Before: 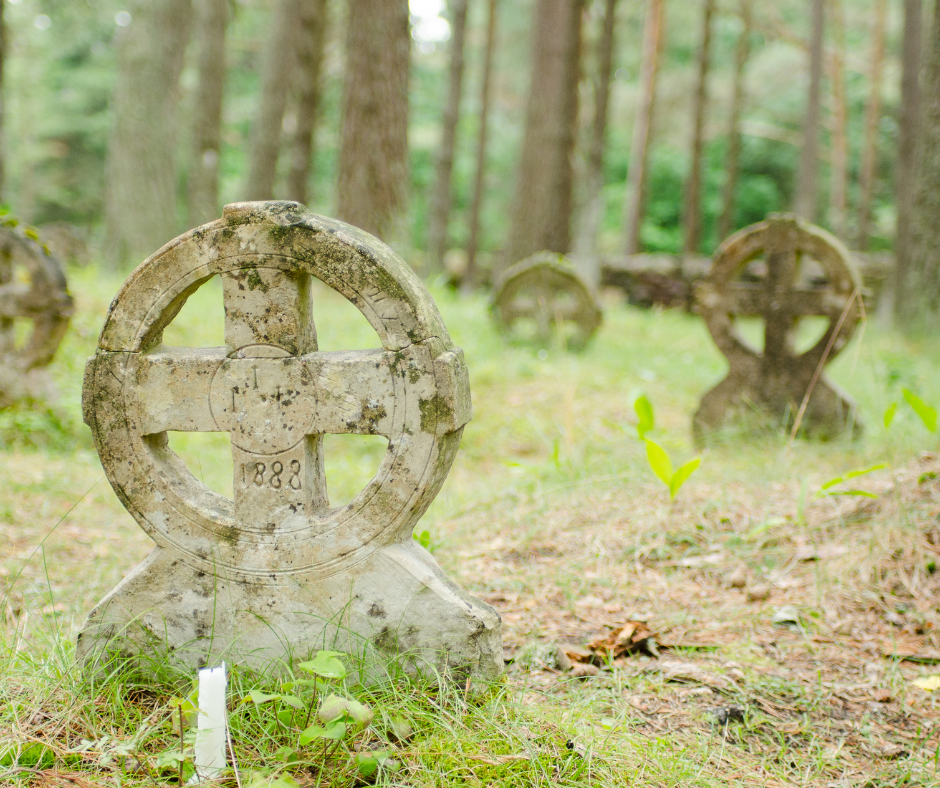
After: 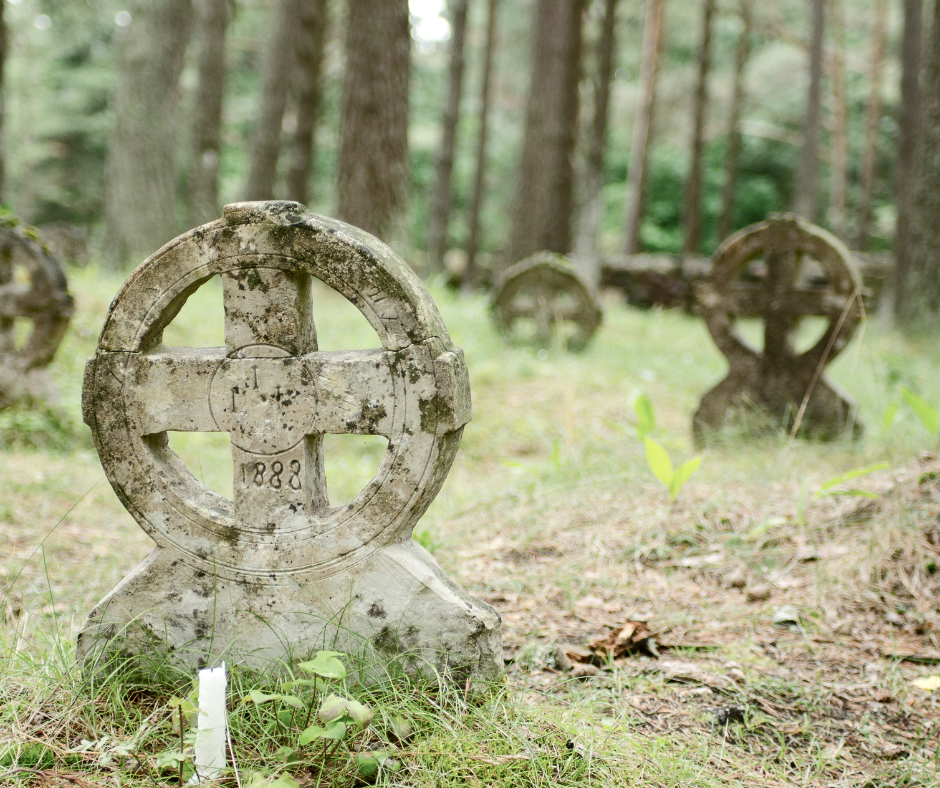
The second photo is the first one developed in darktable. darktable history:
color balance rgb: perceptual saturation grading › highlights -31.88%, perceptual saturation grading › mid-tones 5.8%, perceptual saturation grading › shadows 18.12%, perceptual brilliance grading › highlights 3.62%, perceptual brilliance grading › mid-tones -18.12%, perceptual brilliance grading › shadows -41.3%
shadows and highlights: shadows 30.86, highlights 0, soften with gaussian
